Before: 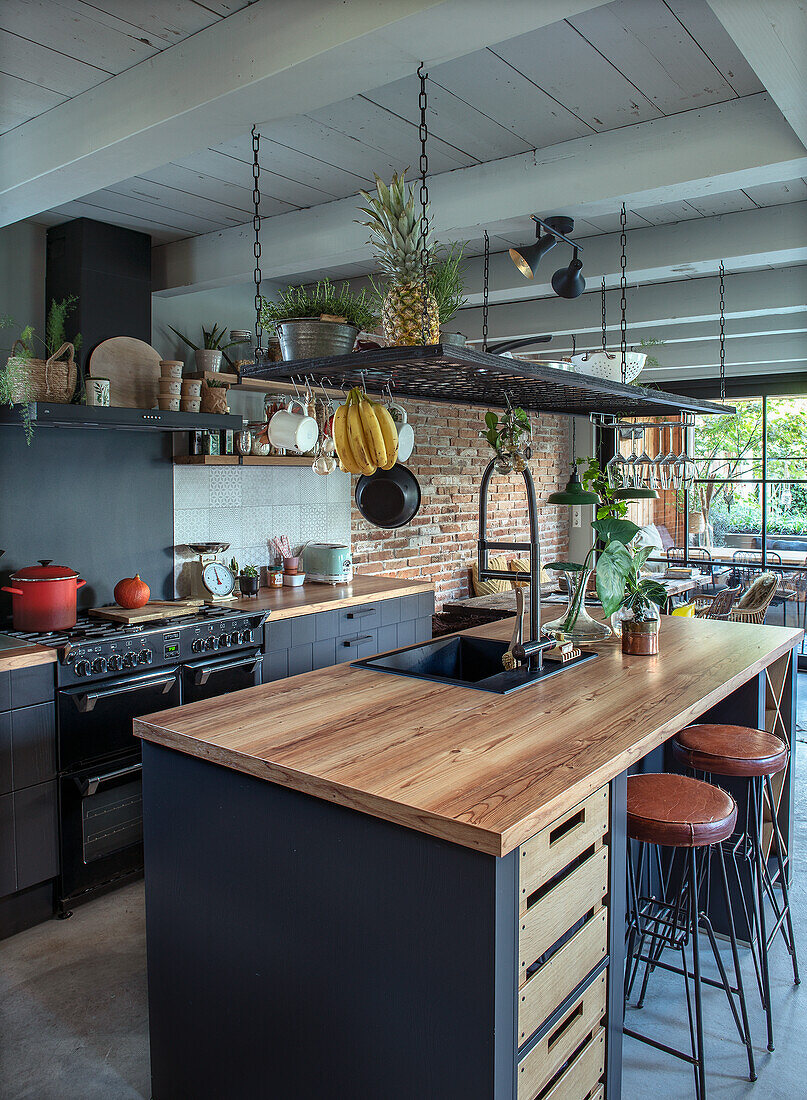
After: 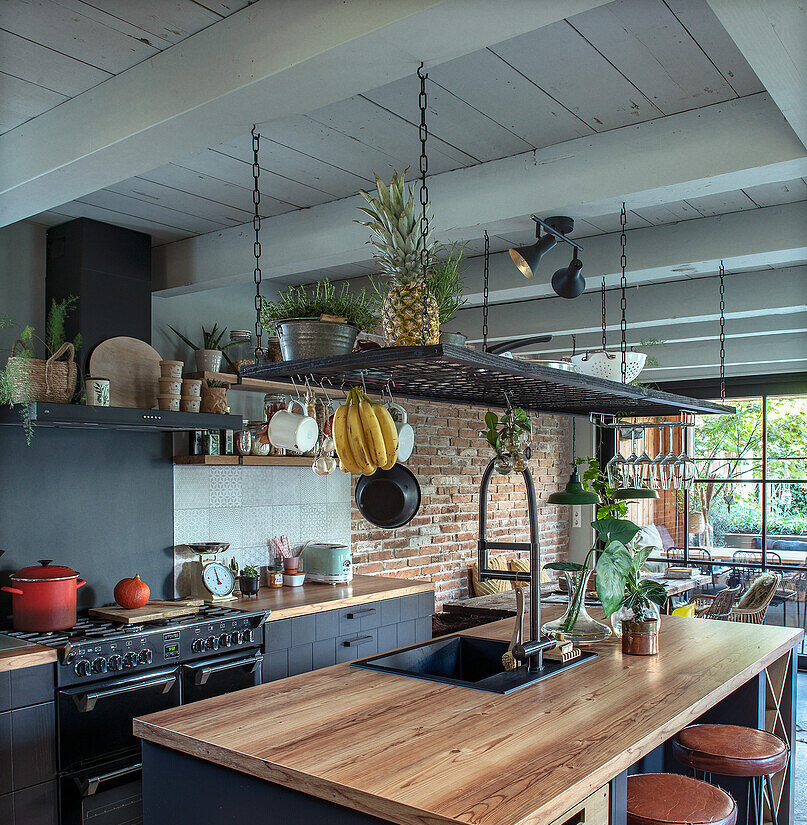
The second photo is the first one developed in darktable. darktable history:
crop: bottom 24.988%
grain: coarseness 0.09 ISO, strength 10%
